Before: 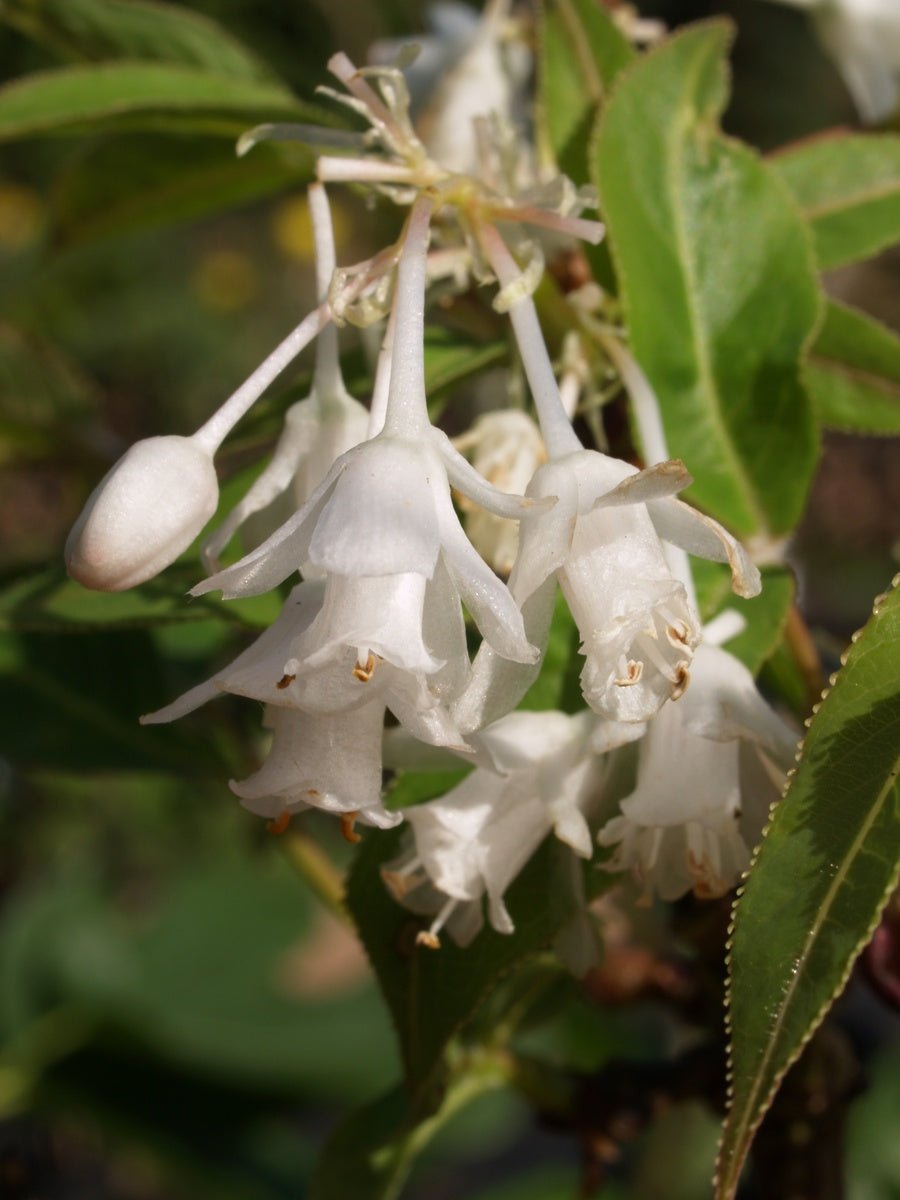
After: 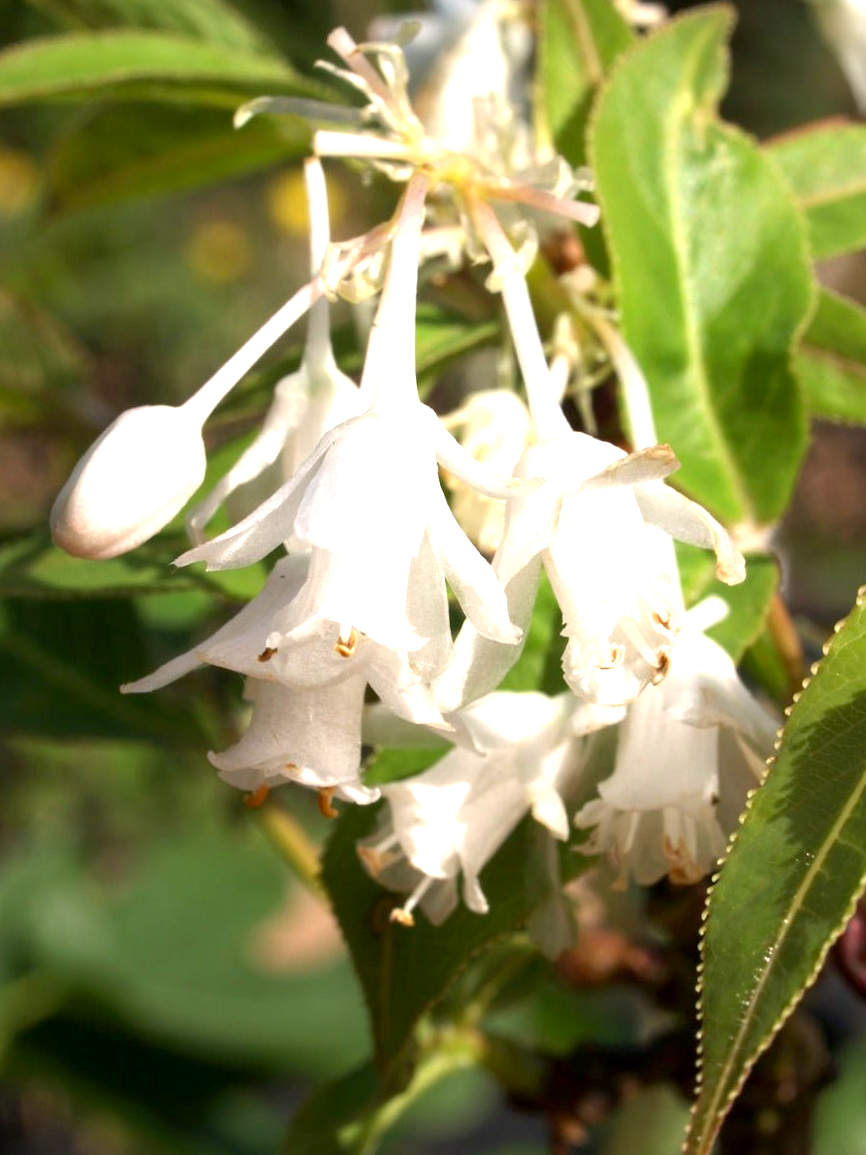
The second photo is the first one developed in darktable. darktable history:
crop and rotate: angle -1.69°
exposure: black level correction 0.001, exposure 1.3 EV, compensate highlight preservation false
